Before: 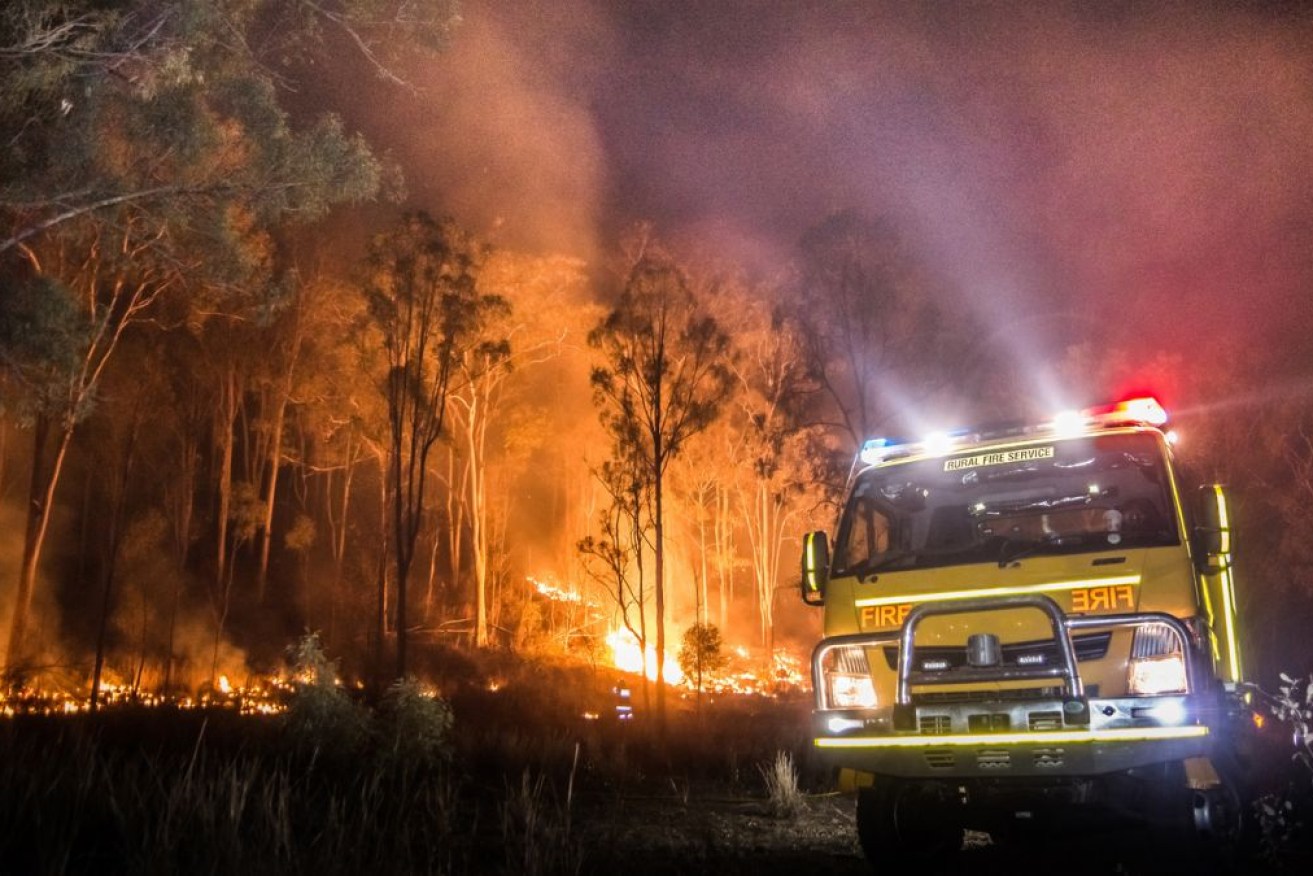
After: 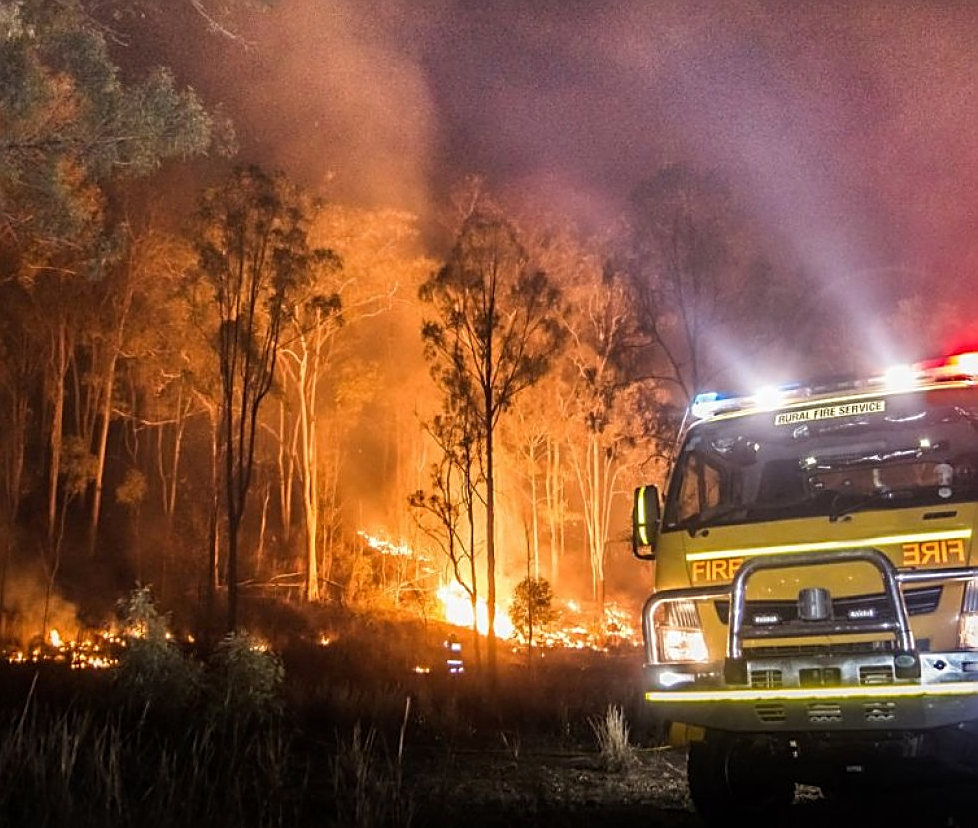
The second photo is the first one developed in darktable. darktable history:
sharpen: amount 0.737
base curve: curves: ch0 [(0, 0) (0.283, 0.295) (1, 1)], preserve colors none
crop and rotate: left 12.94%, top 5.4%, right 12.571%
